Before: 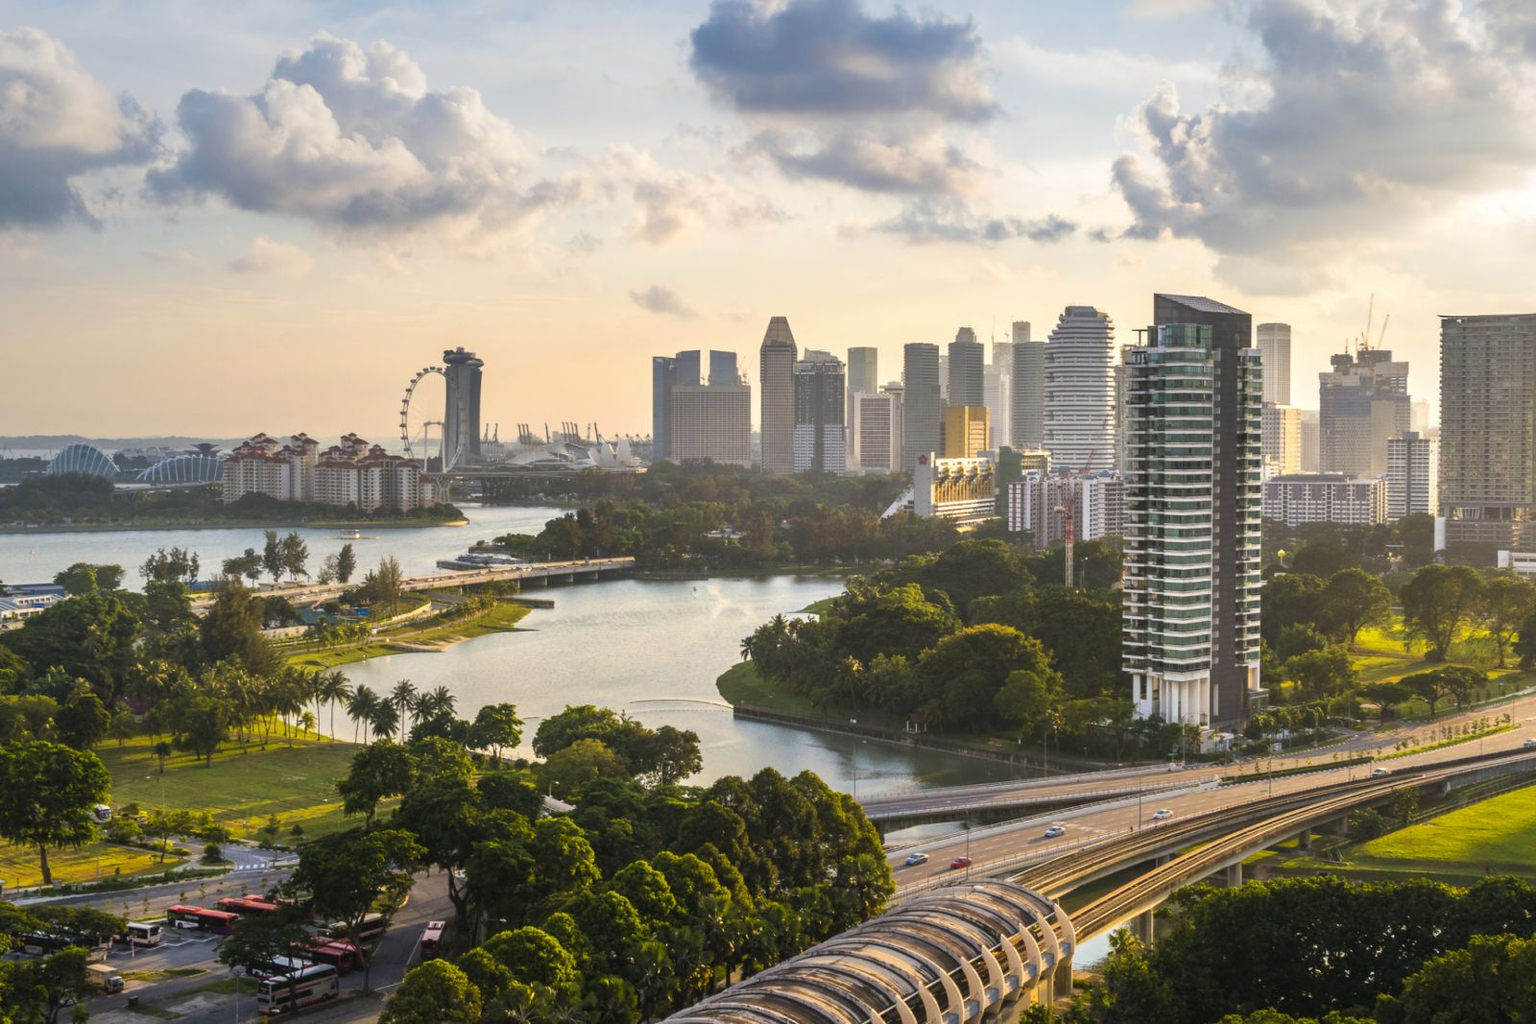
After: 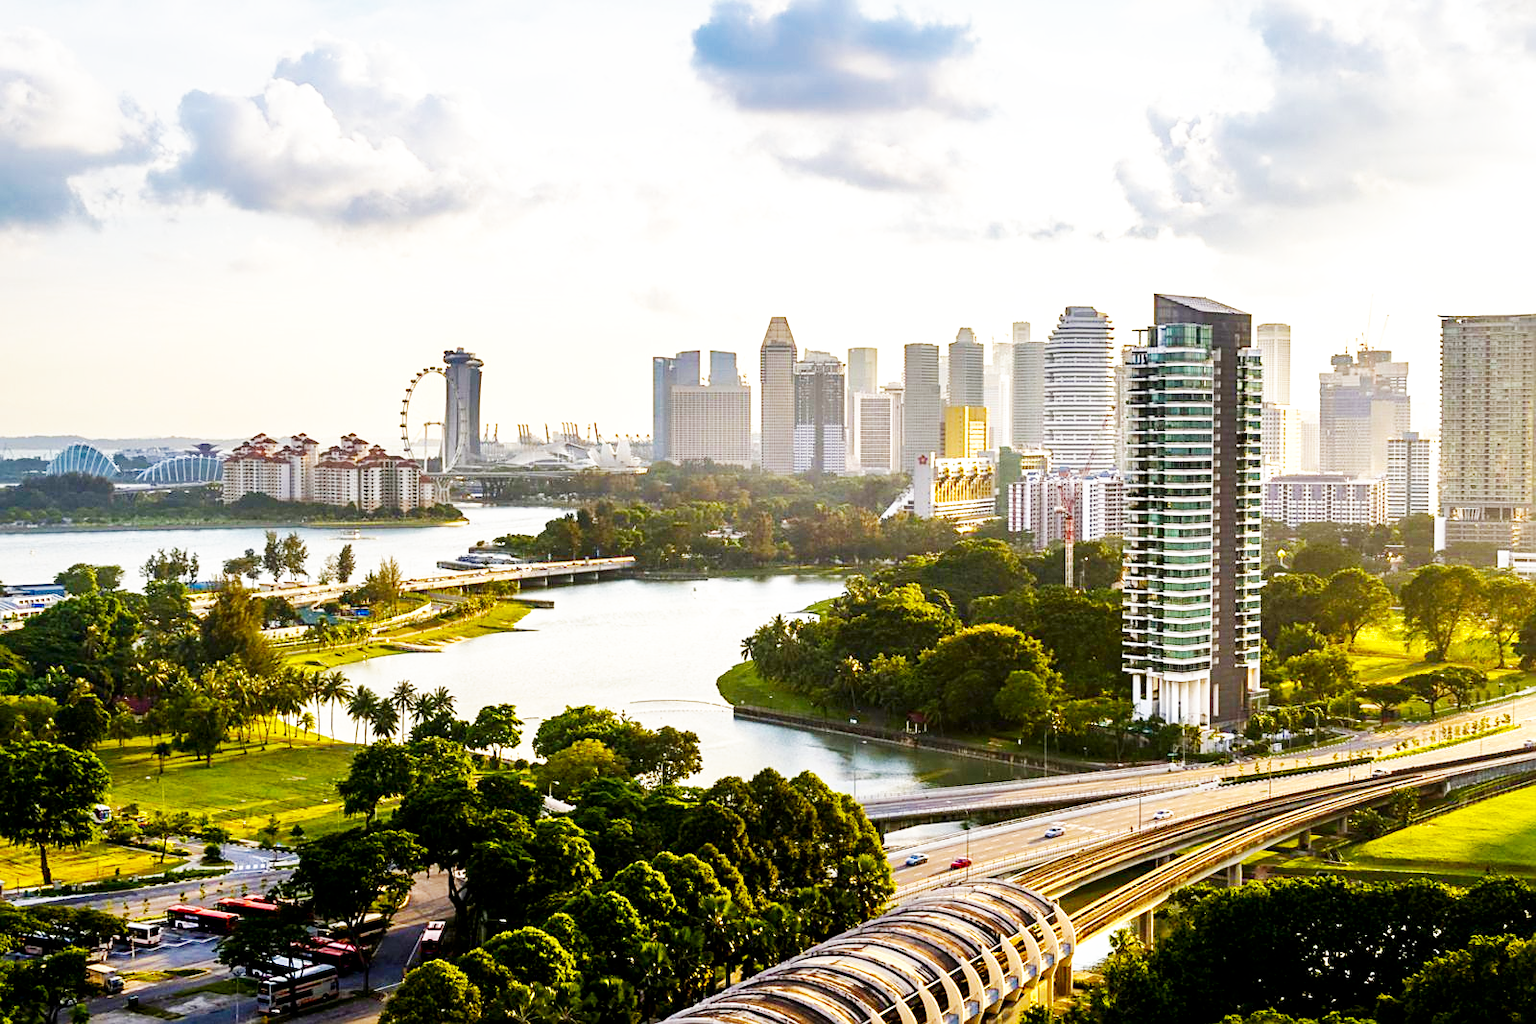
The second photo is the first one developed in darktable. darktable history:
base curve: curves: ch0 [(0, 0) (0.007, 0.004) (0.027, 0.03) (0.046, 0.07) (0.207, 0.54) (0.442, 0.872) (0.673, 0.972) (1, 1)], preserve colors none
contrast brightness saturation: brightness -0.09
tone equalizer: -8 EV -0.001 EV, -7 EV 0.001 EV, -6 EV -0.004 EV, -5 EV -0.012 EV, -4 EV -0.085 EV, -3 EV -0.199 EV, -2 EV -0.273 EV, -1 EV 0.086 EV, +0 EV 0.3 EV, edges refinement/feathering 500, mask exposure compensation -1.57 EV, preserve details no
sharpen: on, module defaults
color balance rgb: global offset › luminance -1.014%, perceptual saturation grading › global saturation 20%, perceptual saturation grading › highlights -25.742%, perceptual saturation grading › shadows 24.882%, perceptual brilliance grading › global brilliance 10.784%
